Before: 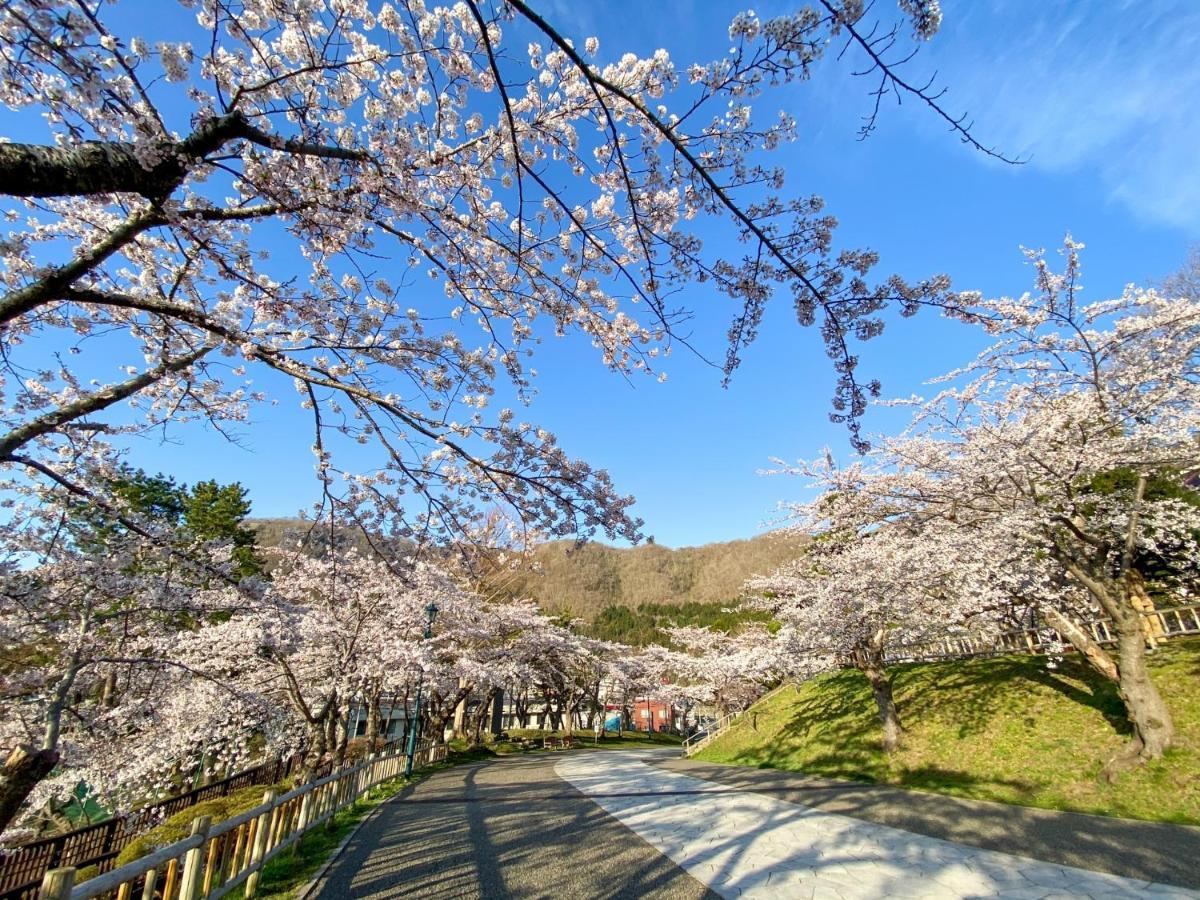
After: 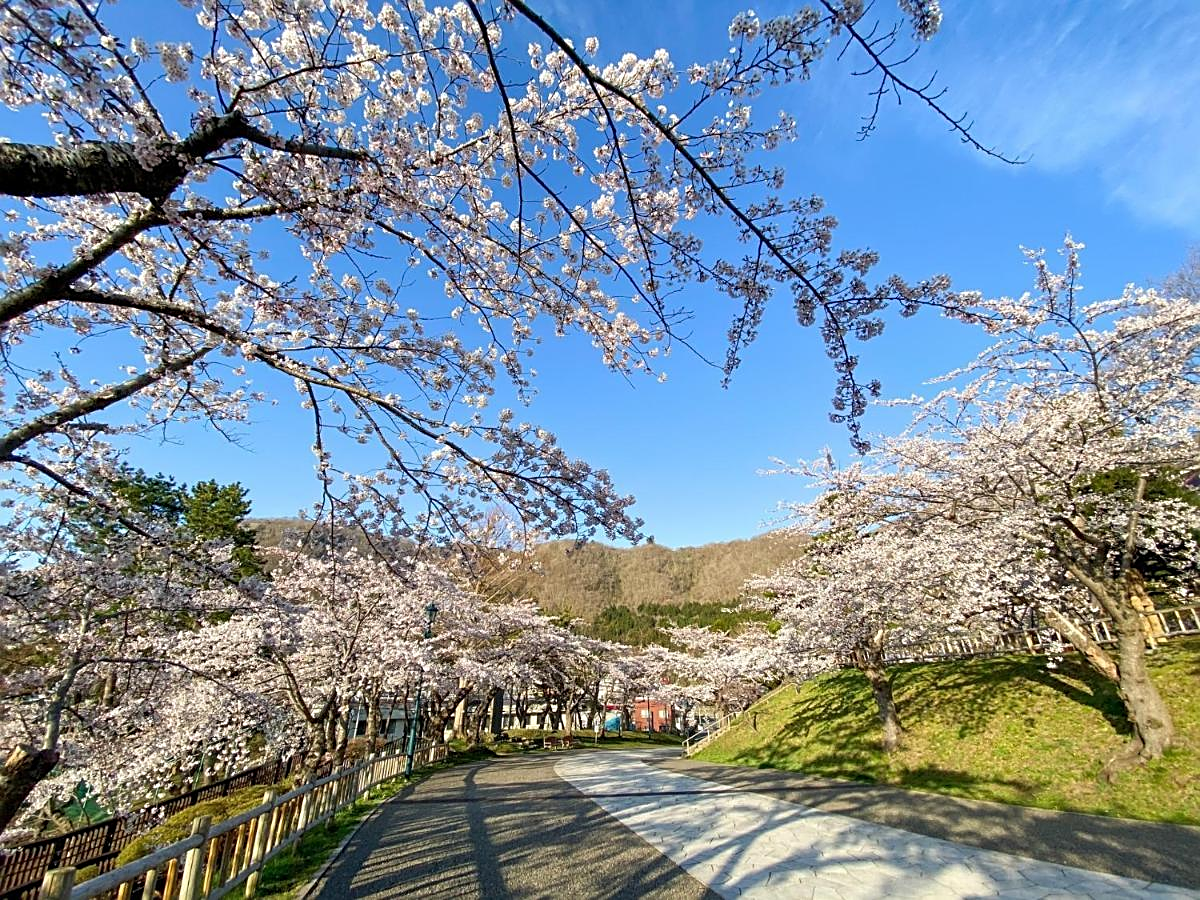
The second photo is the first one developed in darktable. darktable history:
sharpen: amount 0.489
